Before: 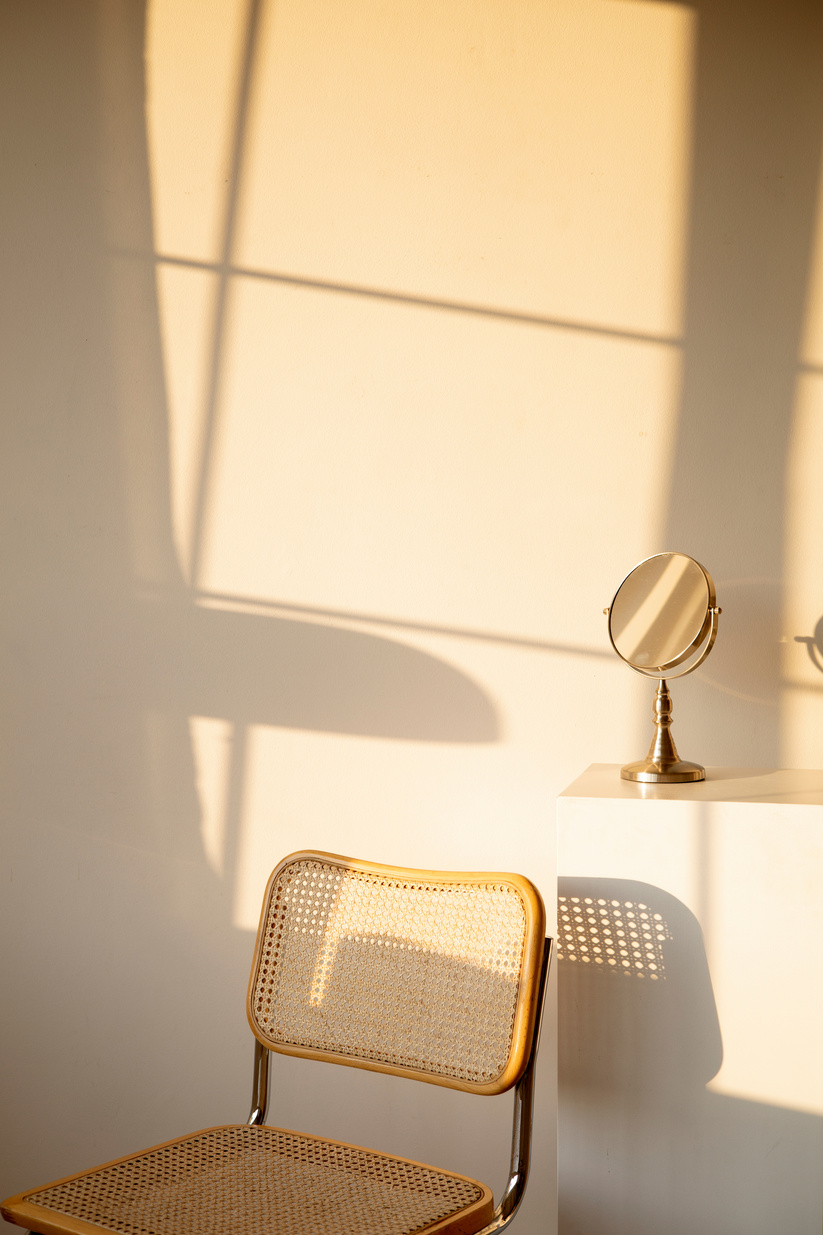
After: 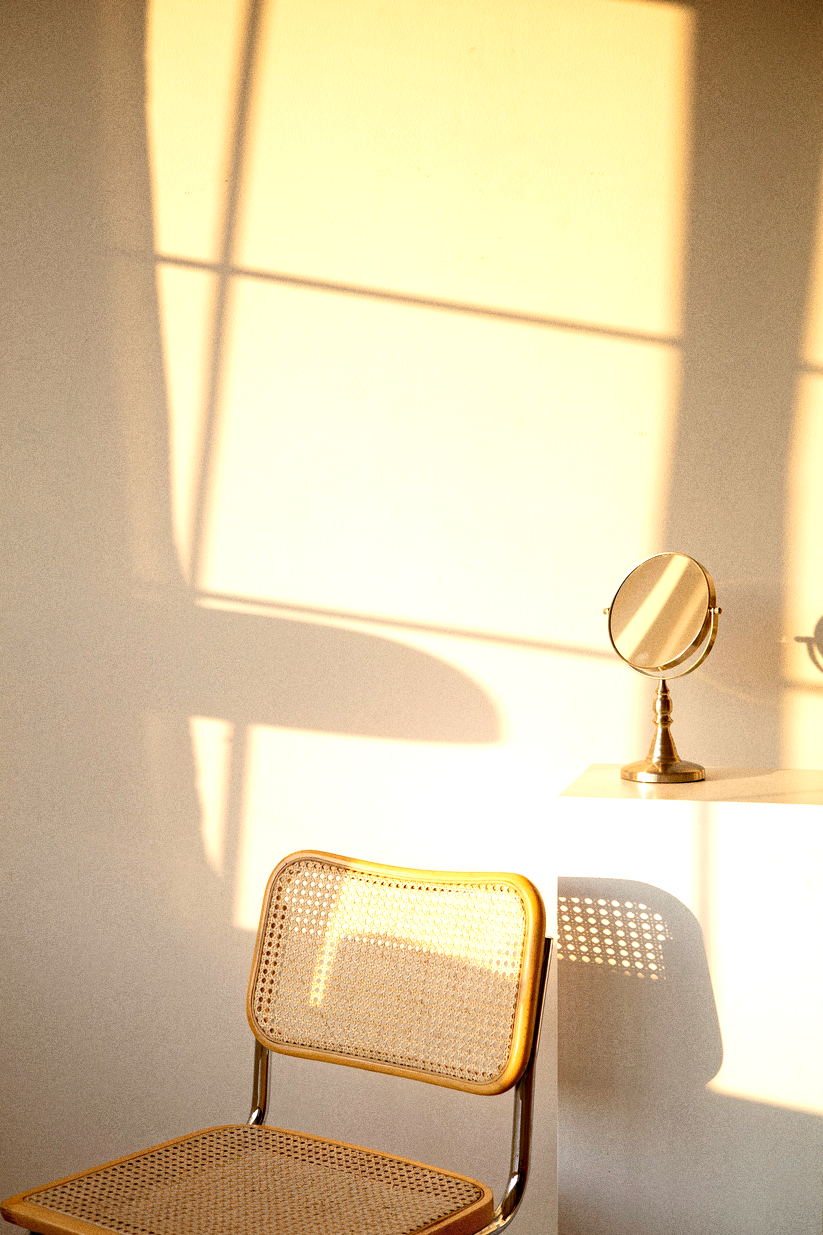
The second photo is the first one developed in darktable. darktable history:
grain: coarseness 8.68 ISO, strength 31.94%
exposure: black level correction -0.002, exposure 0.54 EV, compensate highlight preservation false
haze removal: compatibility mode true, adaptive false
